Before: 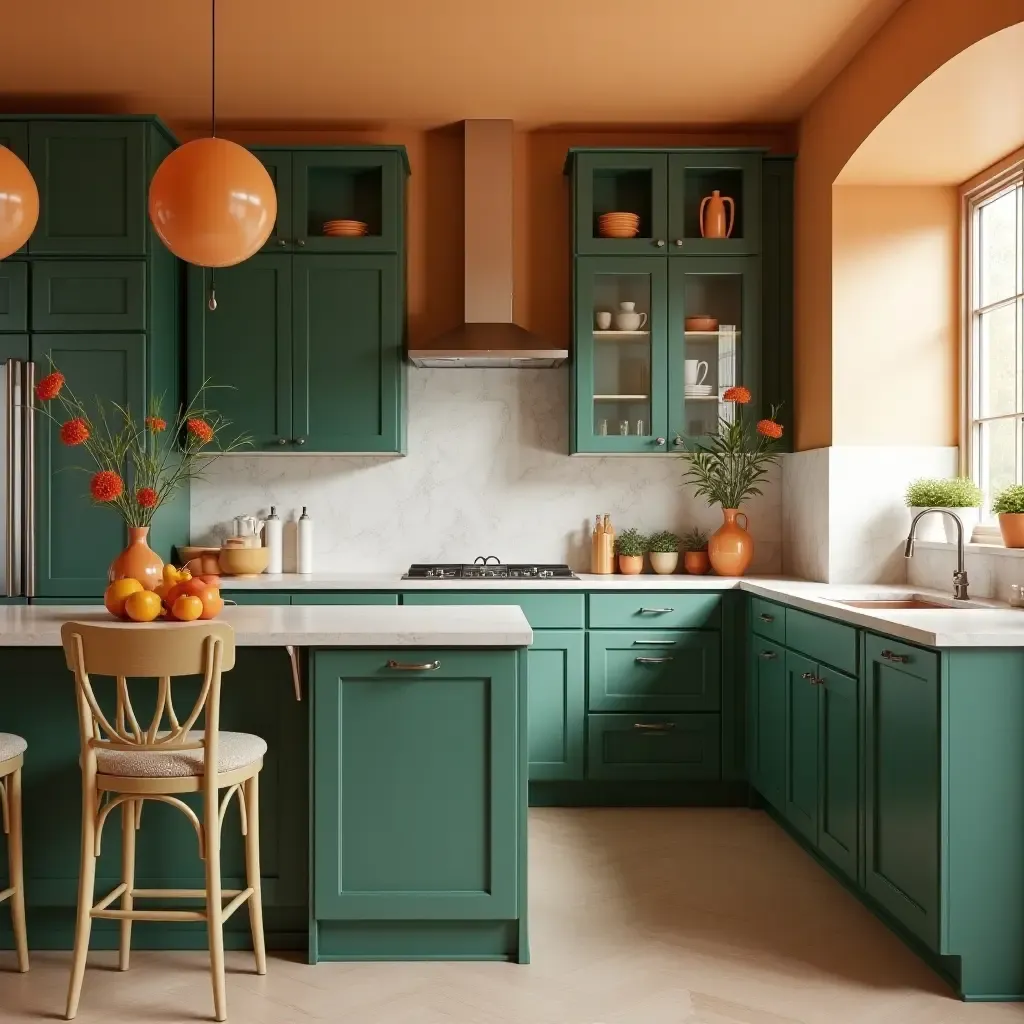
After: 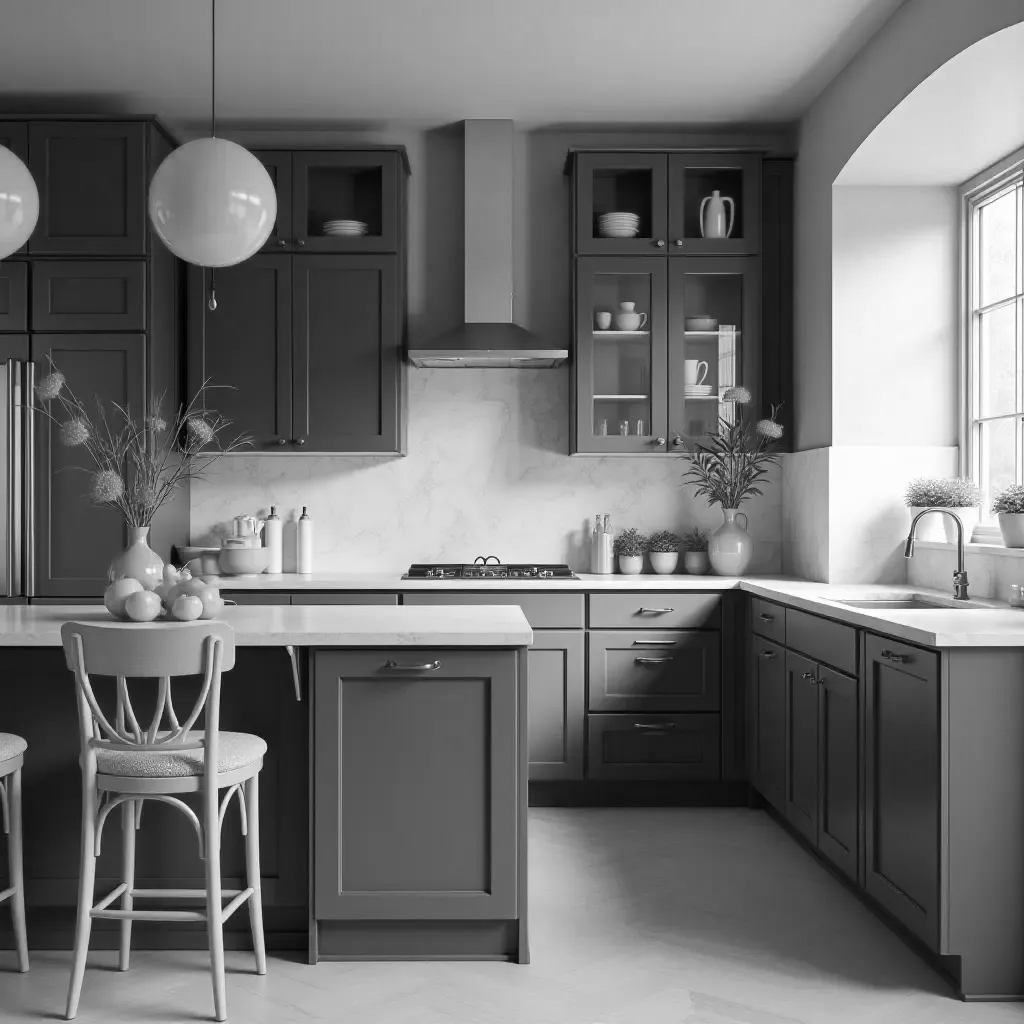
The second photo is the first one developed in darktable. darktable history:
color calibration: output gray [0.714, 0.278, 0, 0], illuminant same as pipeline (D50), adaptation none (bypass)
